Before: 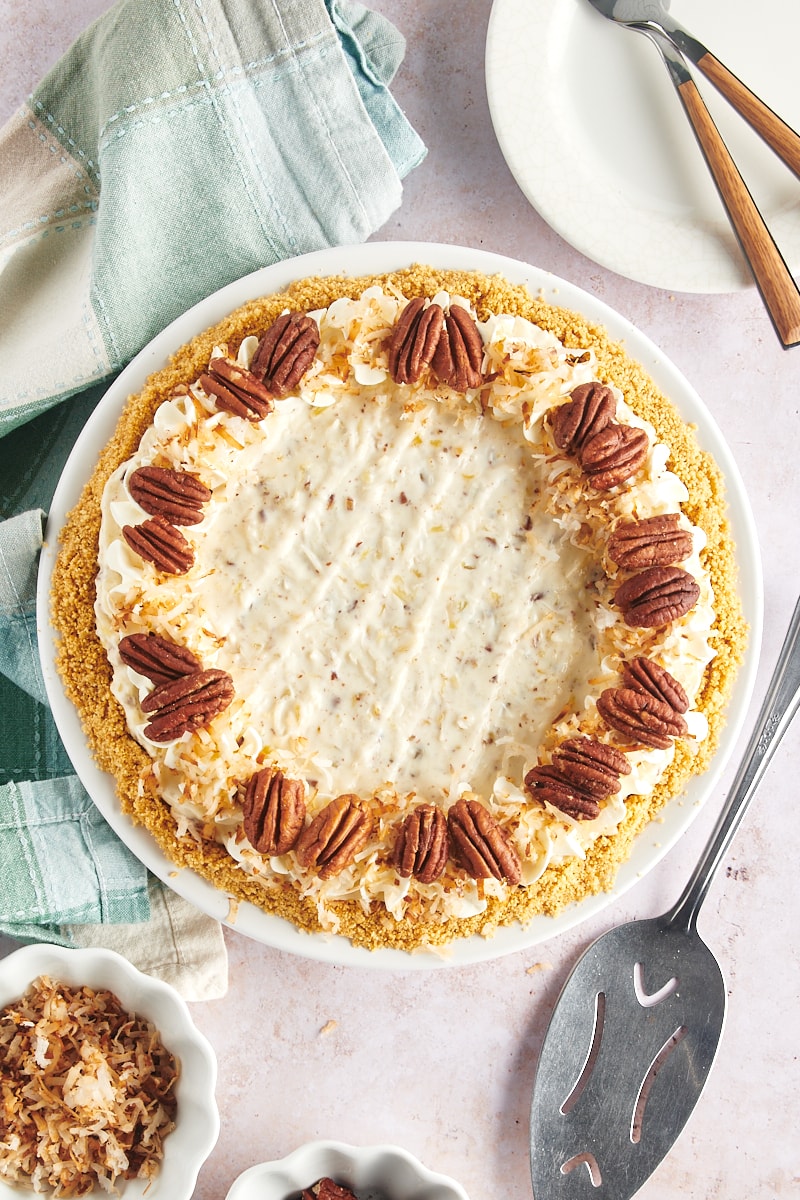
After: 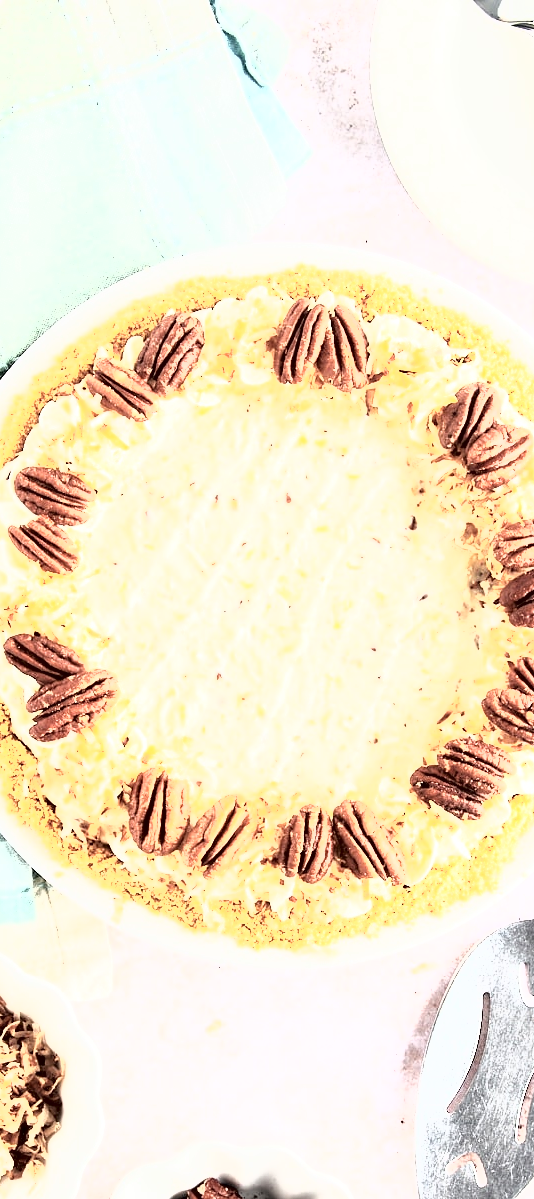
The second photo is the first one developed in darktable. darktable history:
tone curve: curves: ch0 [(0, 0) (0.003, 0.01) (0.011, 0.011) (0.025, 0.008) (0.044, 0.007) (0.069, 0.006) (0.1, 0.005) (0.136, 0.015) (0.177, 0.094) (0.224, 0.241) (0.277, 0.369) (0.335, 0.5) (0.399, 0.648) (0.468, 0.811) (0.543, 0.975) (0.623, 0.989) (0.709, 0.989) (0.801, 0.99) (0.898, 0.99) (1, 1)], color space Lab, independent channels, preserve colors none
crop and rotate: left 14.444%, right 18.683%
